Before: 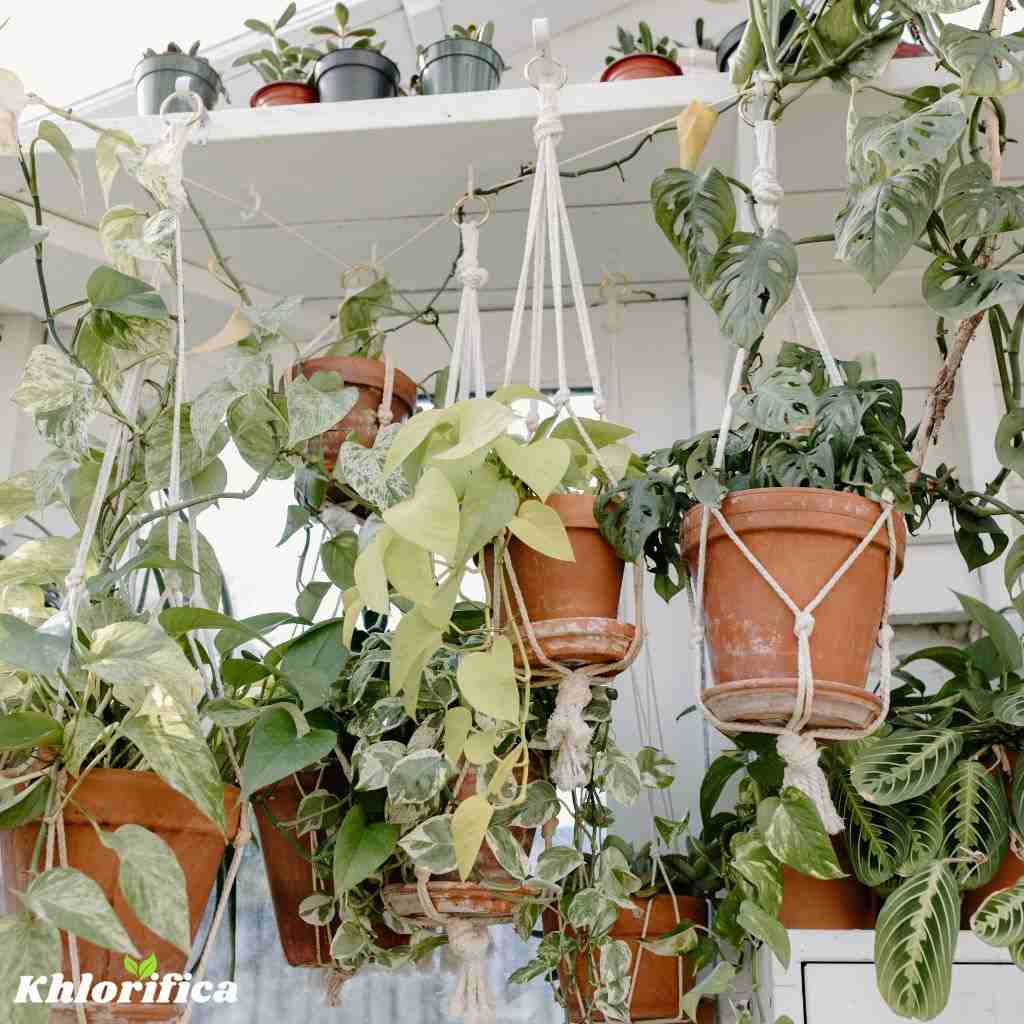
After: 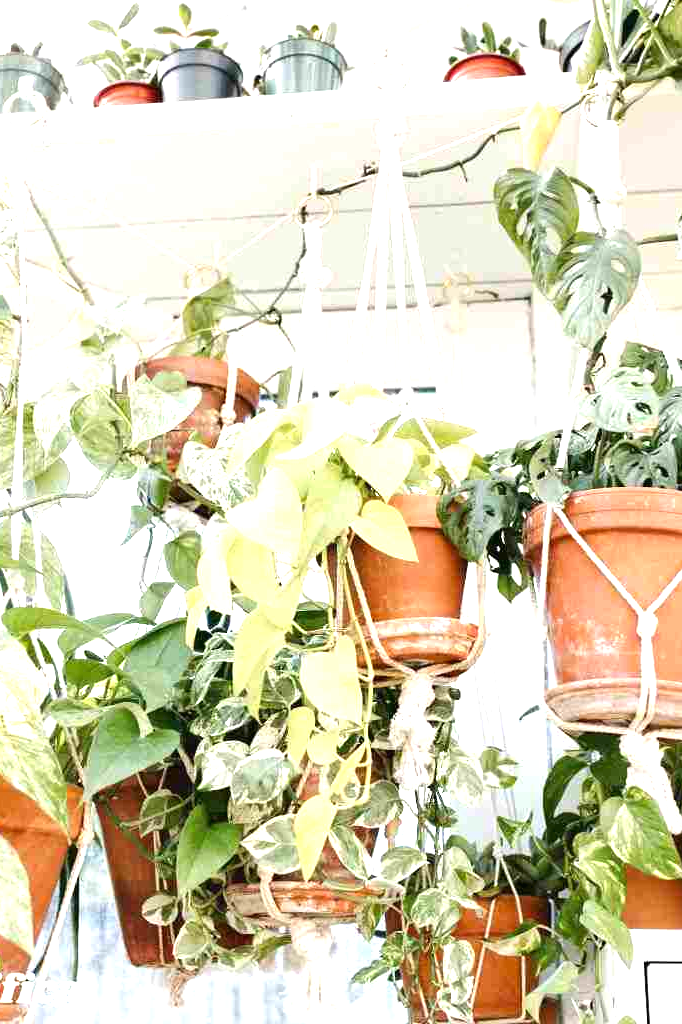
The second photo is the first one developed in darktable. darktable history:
crop: left 15.424%, right 17.879%
exposure: black level correction 0, exposure 1.4 EV, compensate exposure bias true, compensate highlight preservation false
